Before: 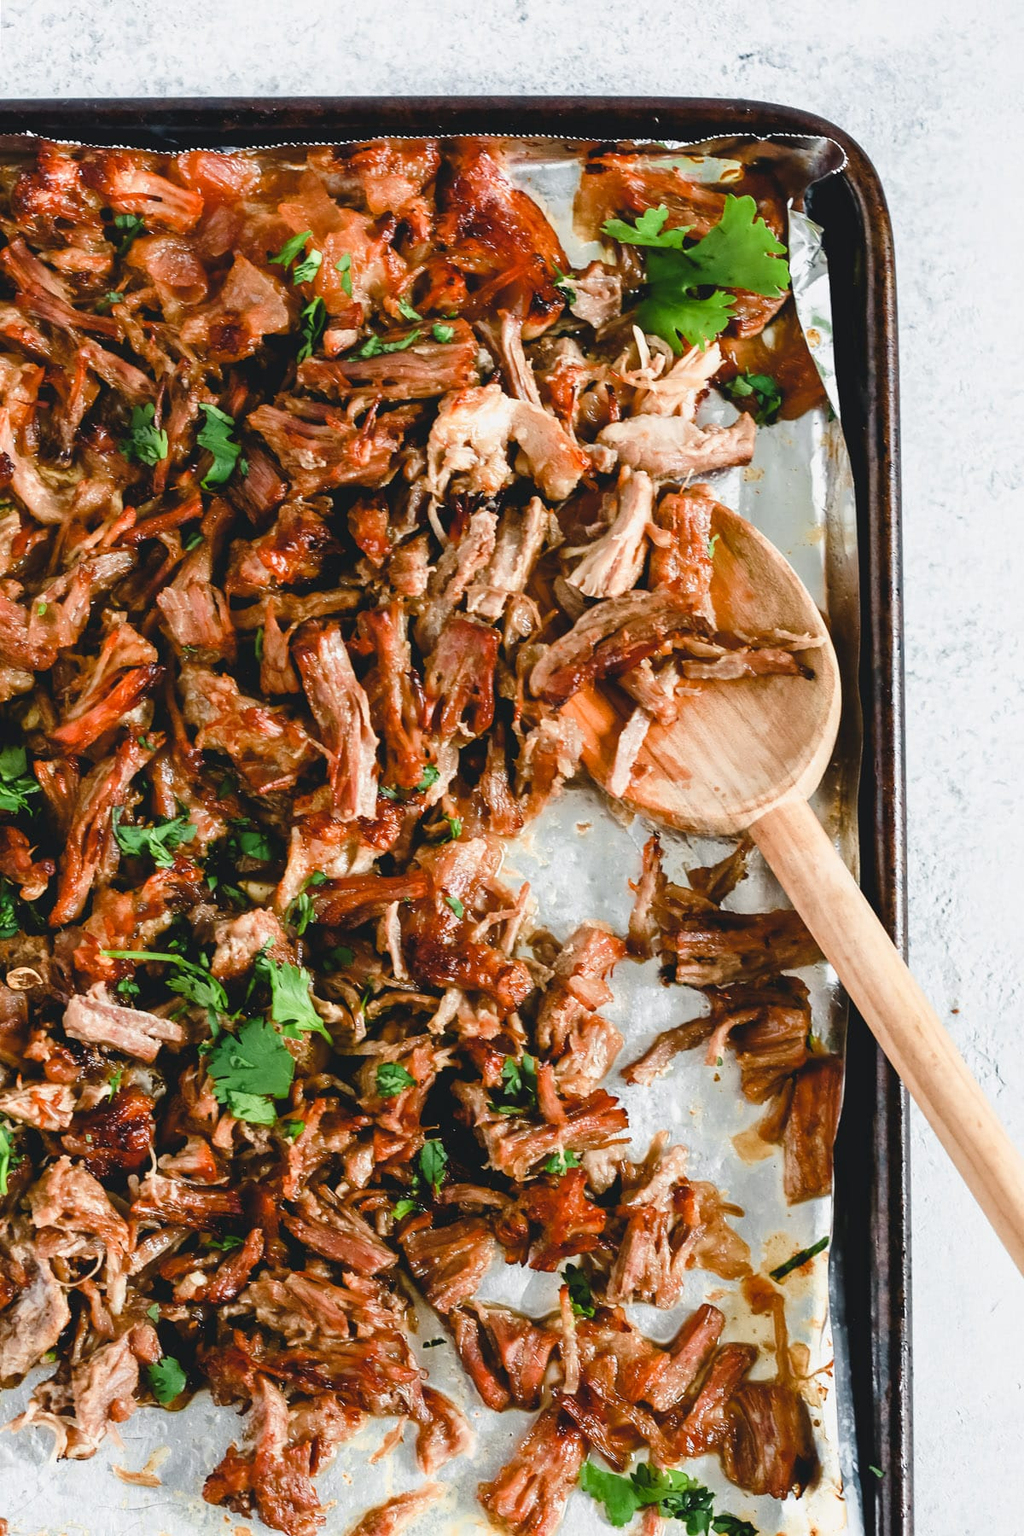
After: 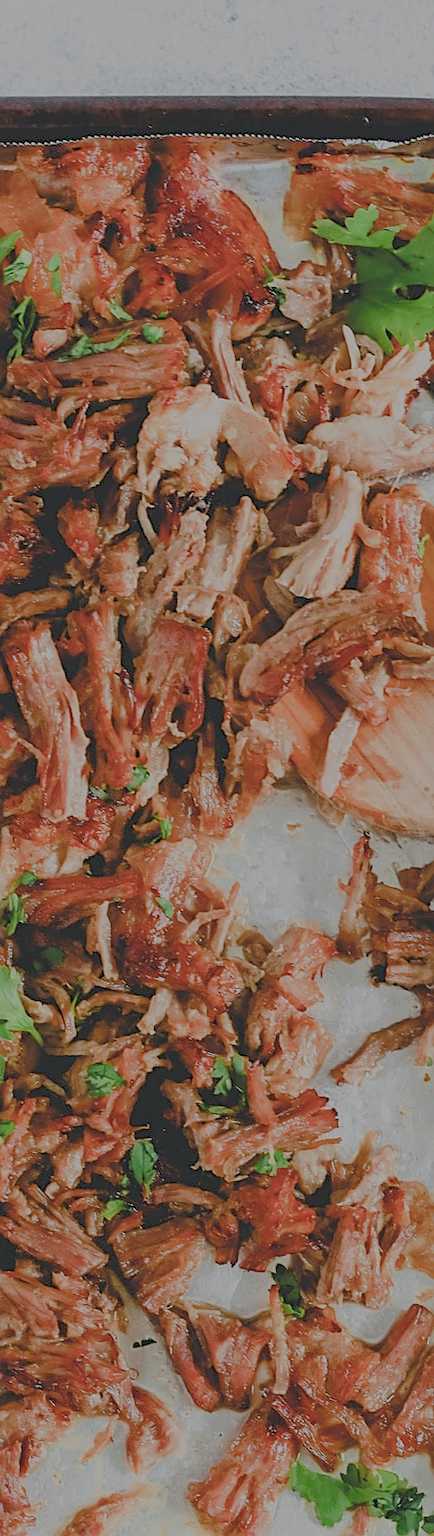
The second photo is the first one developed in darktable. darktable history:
filmic rgb: black relative exposure -13.97 EV, white relative exposure 7.96 EV, threshold 2.96 EV, hardness 3.75, latitude 49.51%, contrast 0.517, enable highlight reconstruction true
crop: left 28.336%, right 29.181%
sharpen: on, module defaults
